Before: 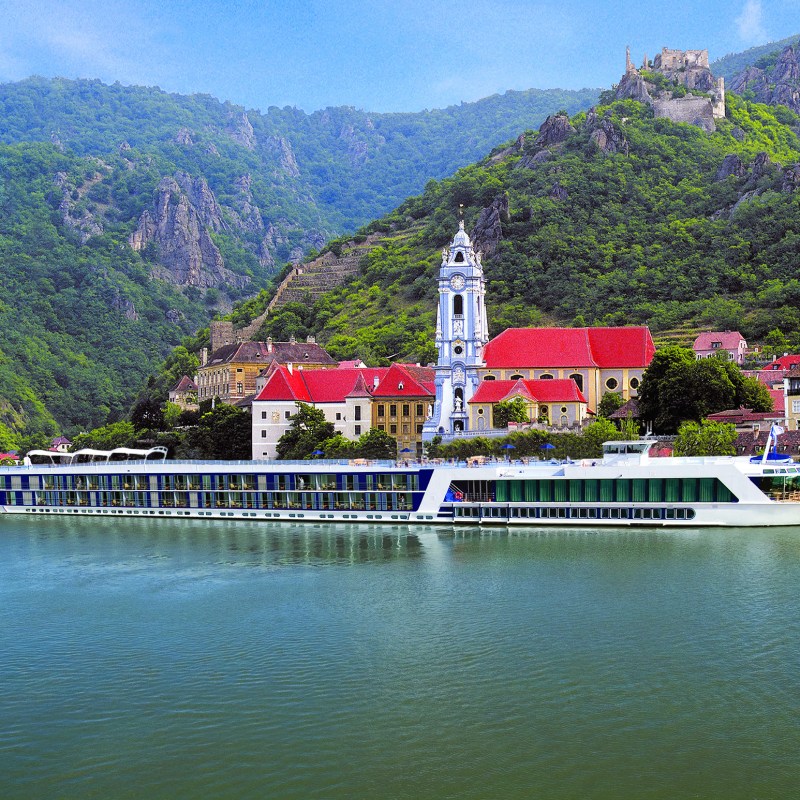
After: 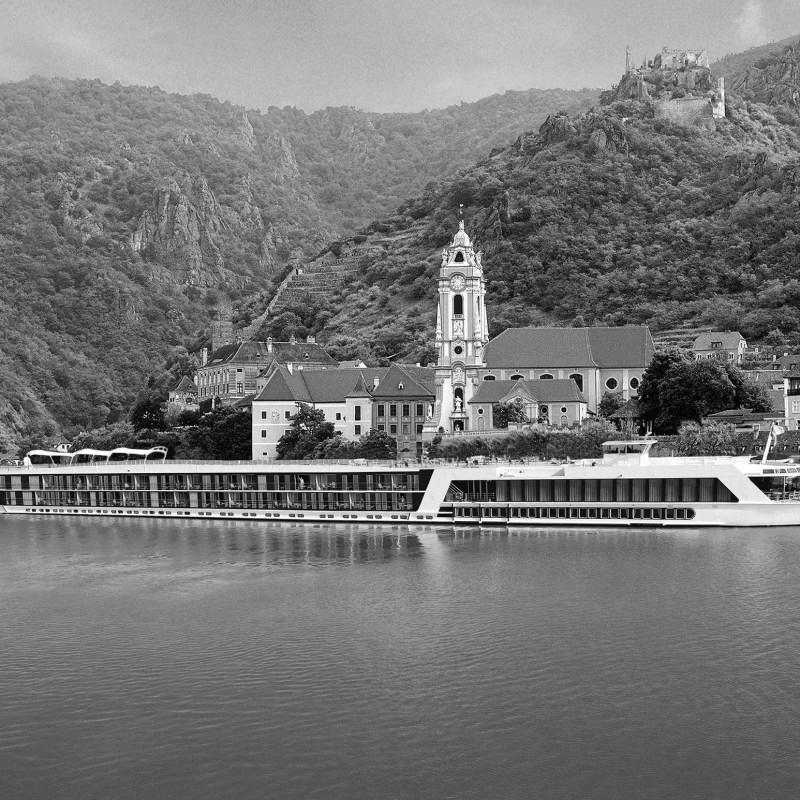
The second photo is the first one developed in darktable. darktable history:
monochrome: a 1.94, b -0.638
shadows and highlights: shadows 25, highlights -25
